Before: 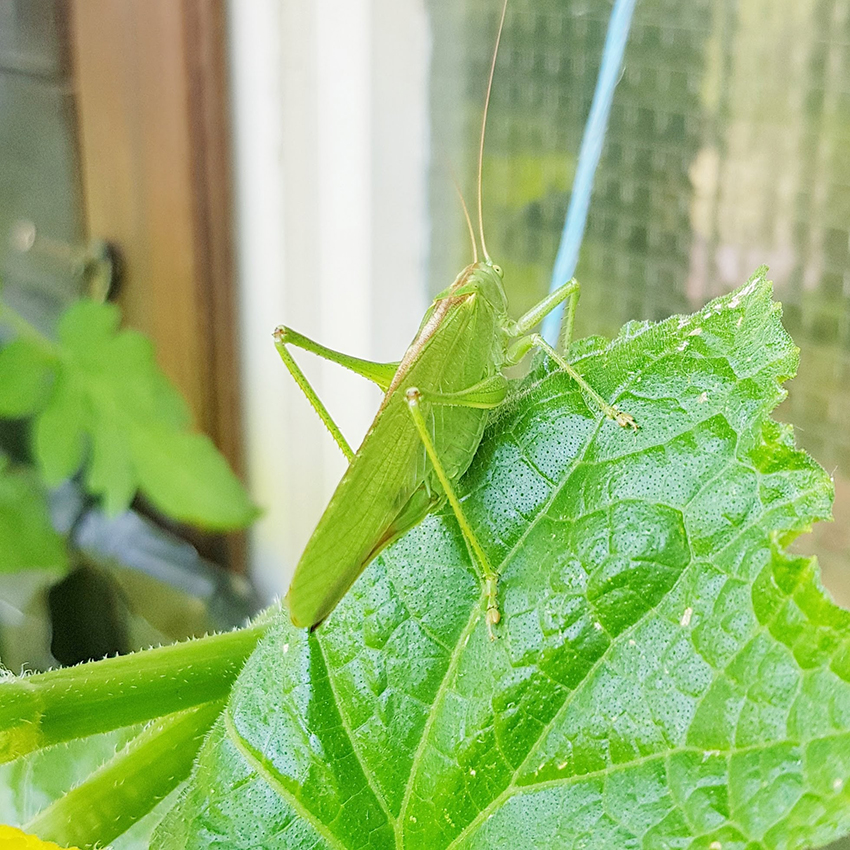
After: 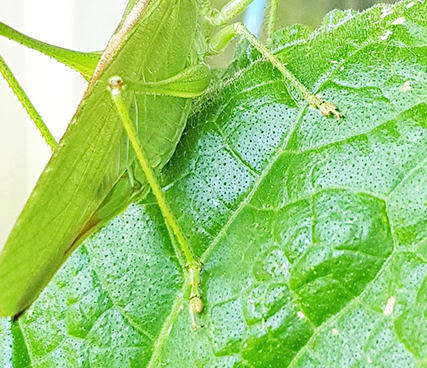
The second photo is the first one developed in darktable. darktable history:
crop: left 35.03%, top 36.625%, right 14.663%, bottom 20.057%
exposure: exposure 0.217 EV, compensate highlight preservation false
